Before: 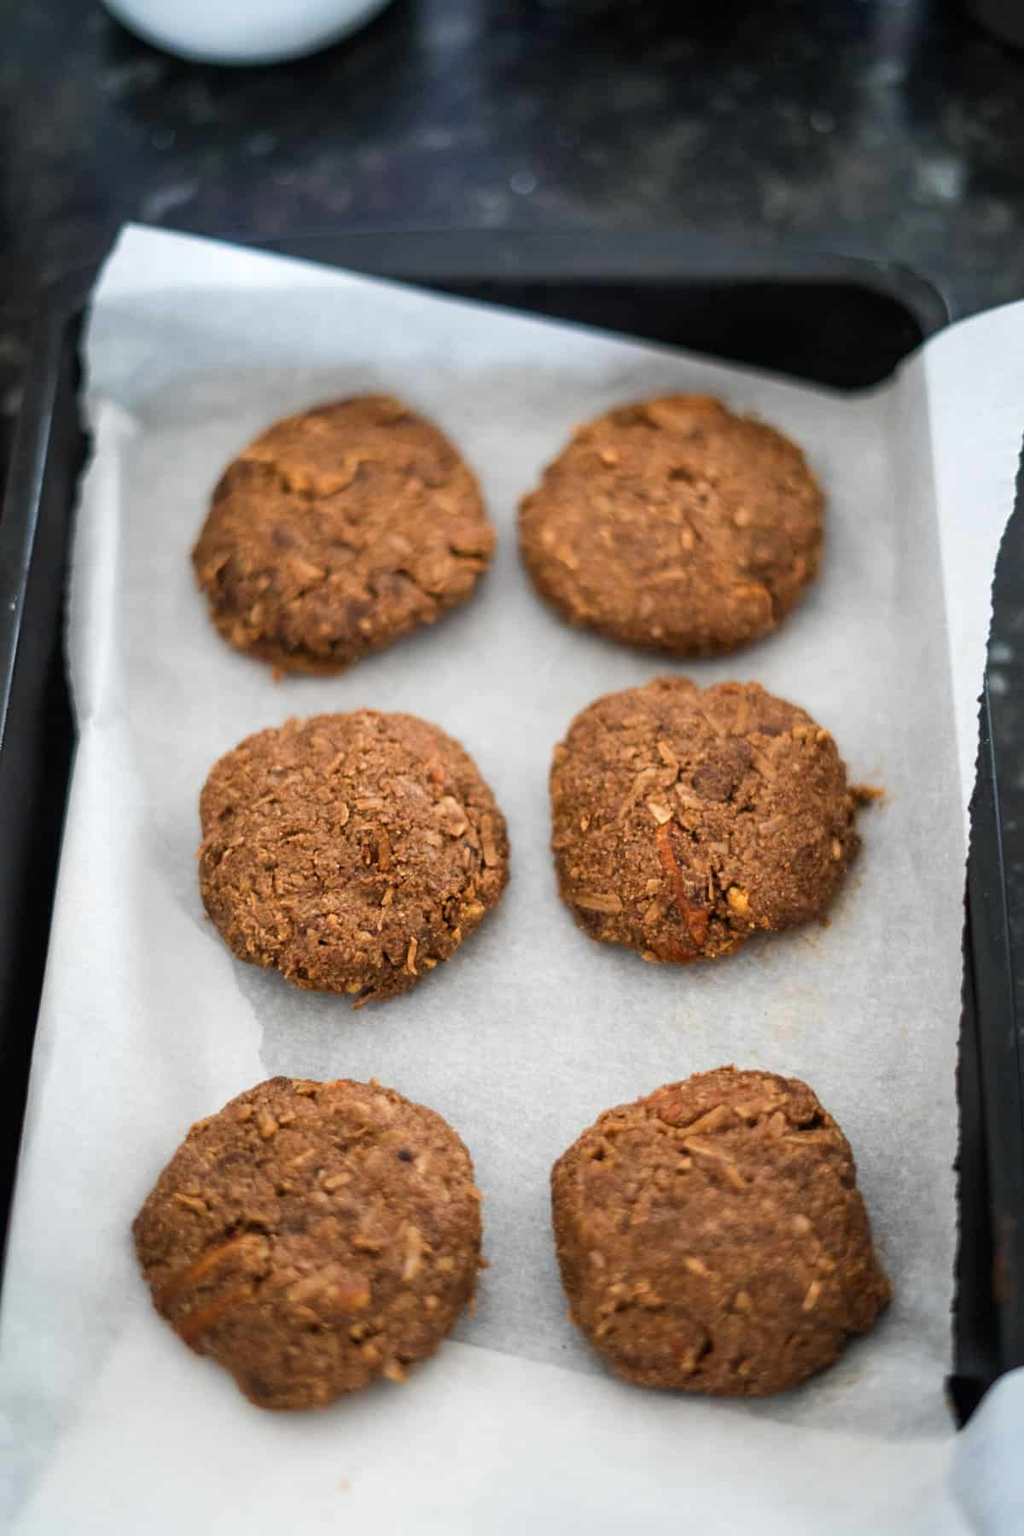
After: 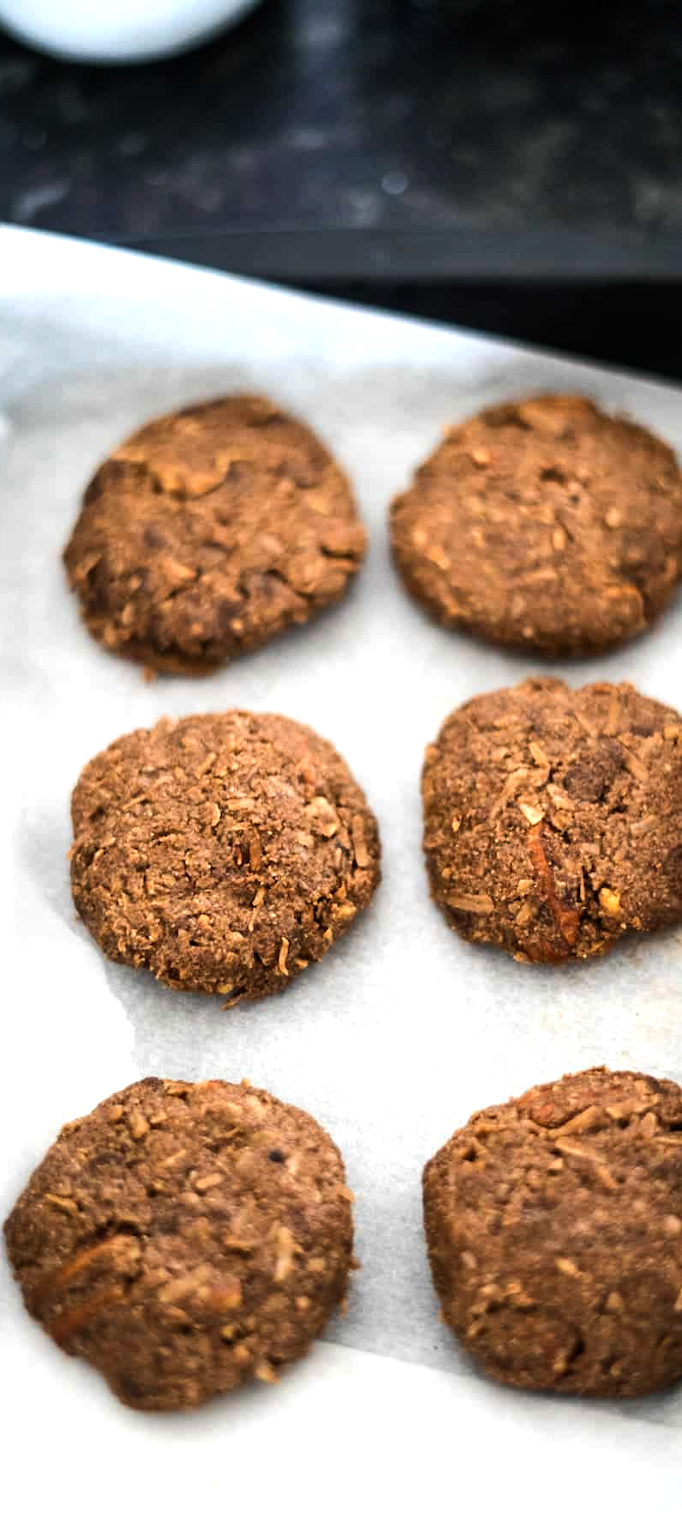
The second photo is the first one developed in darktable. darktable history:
tone equalizer: -8 EV -0.75 EV, -7 EV -0.7 EV, -6 EV -0.6 EV, -5 EV -0.4 EV, -3 EV 0.4 EV, -2 EV 0.6 EV, -1 EV 0.7 EV, +0 EV 0.75 EV, edges refinement/feathering 500, mask exposure compensation -1.57 EV, preserve details no
white balance: emerald 1
crop and rotate: left 12.648%, right 20.685%
